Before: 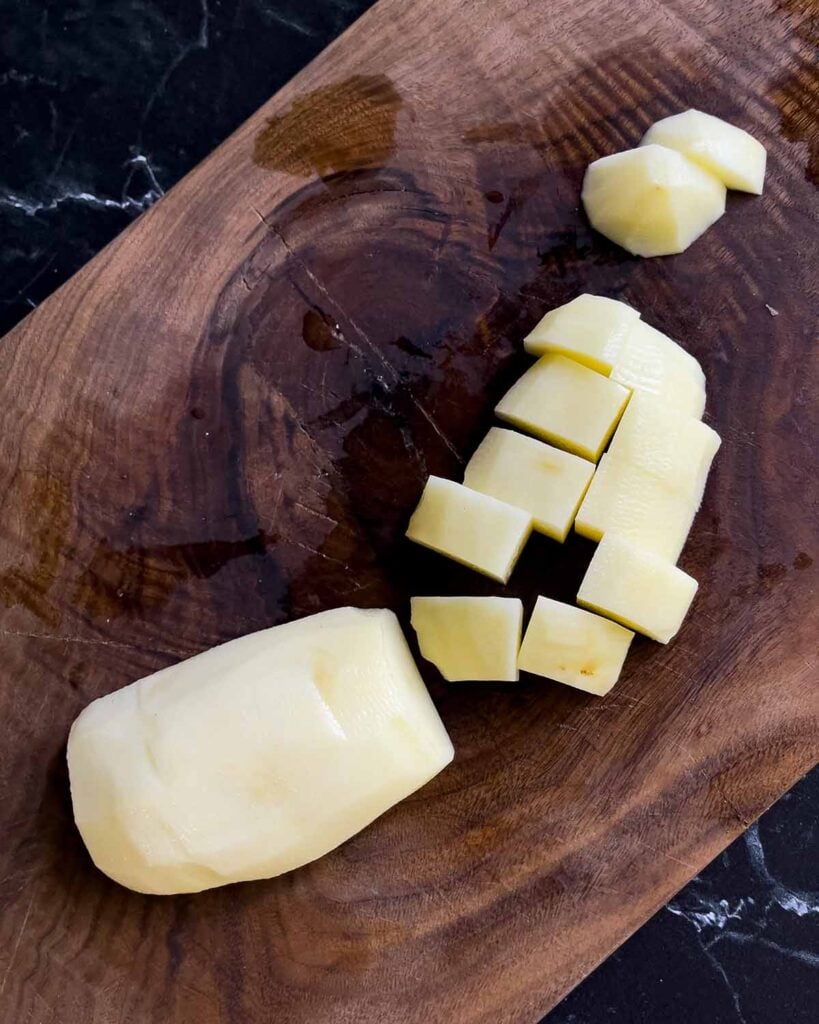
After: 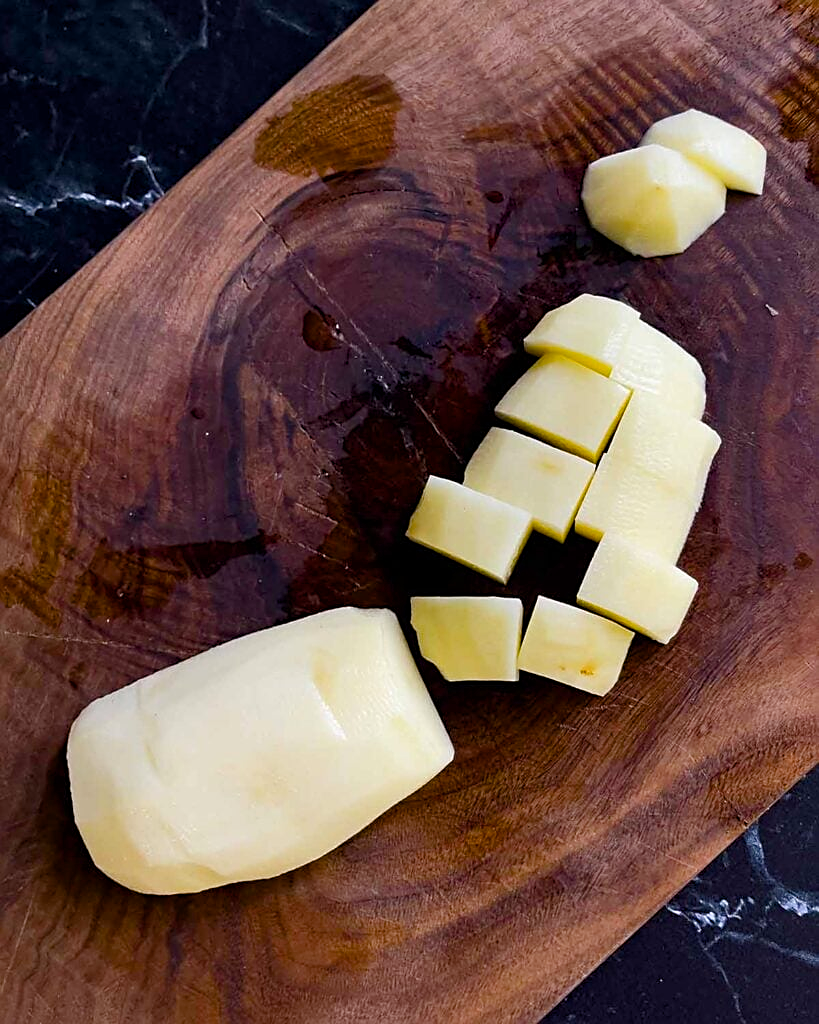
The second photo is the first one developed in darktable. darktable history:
color balance: output saturation 110%
sharpen: on, module defaults
vibrance: vibrance 0%
rotate and perspective: crop left 0, crop top 0
color balance rgb: perceptual saturation grading › global saturation 20%, perceptual saturation grading › highlights -25%, perceptual saturation grading › shadows 25%
